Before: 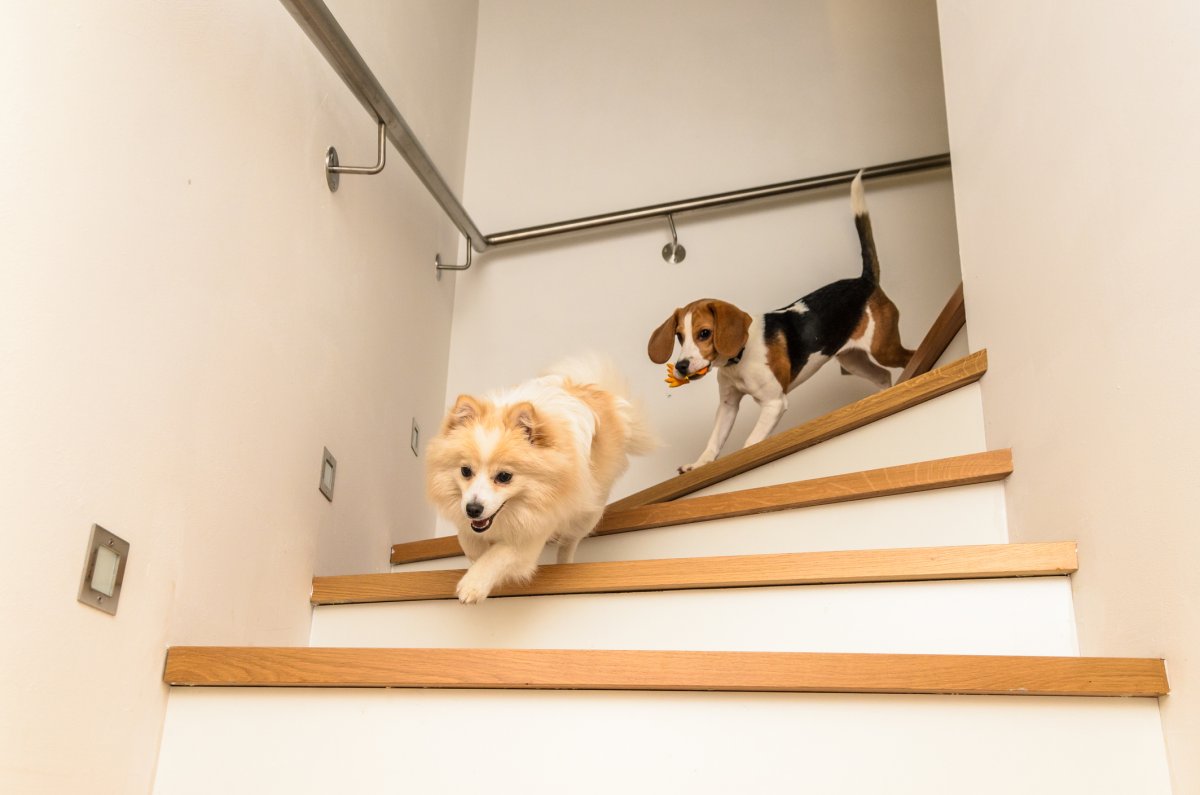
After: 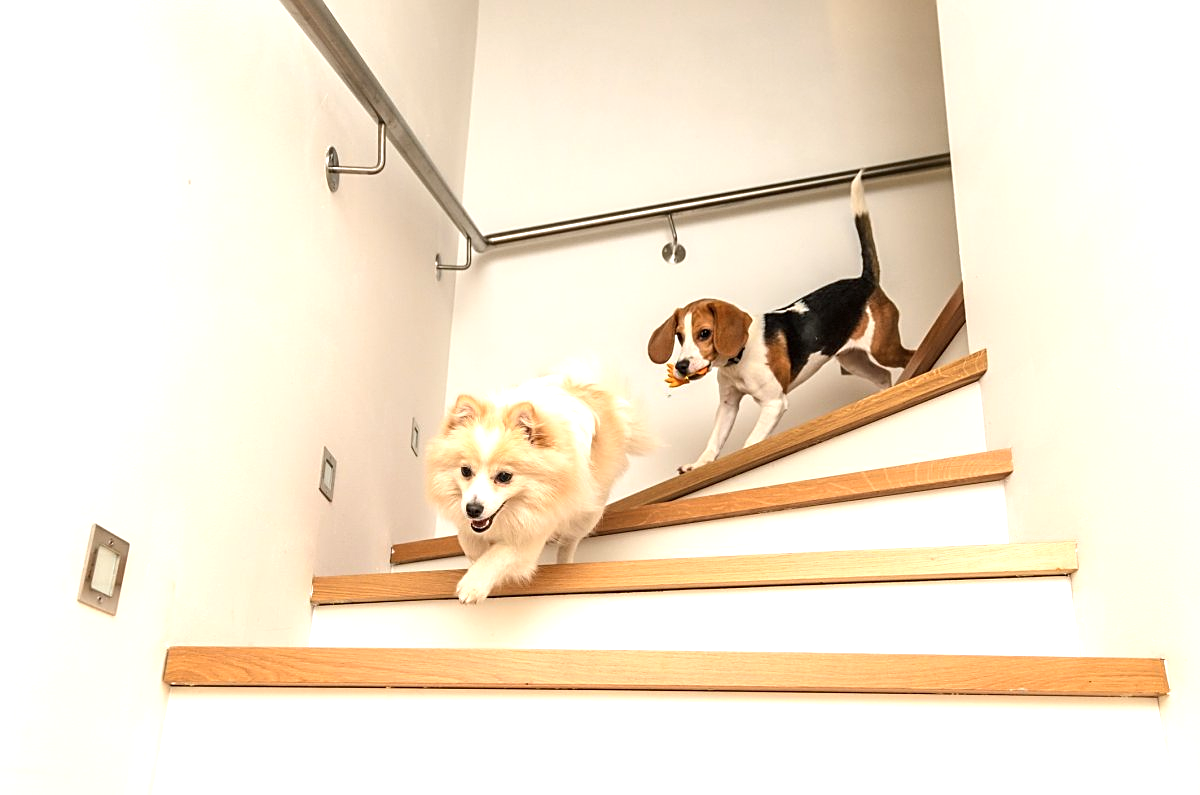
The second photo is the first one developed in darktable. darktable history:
white balance: red 1.045, blue 0.932
sharpen: on, module defaults
color correction: highlights a* -4.18, highlights b* -10.81
exposure: exposure 0.6 EV, compensate highlight preservation false
